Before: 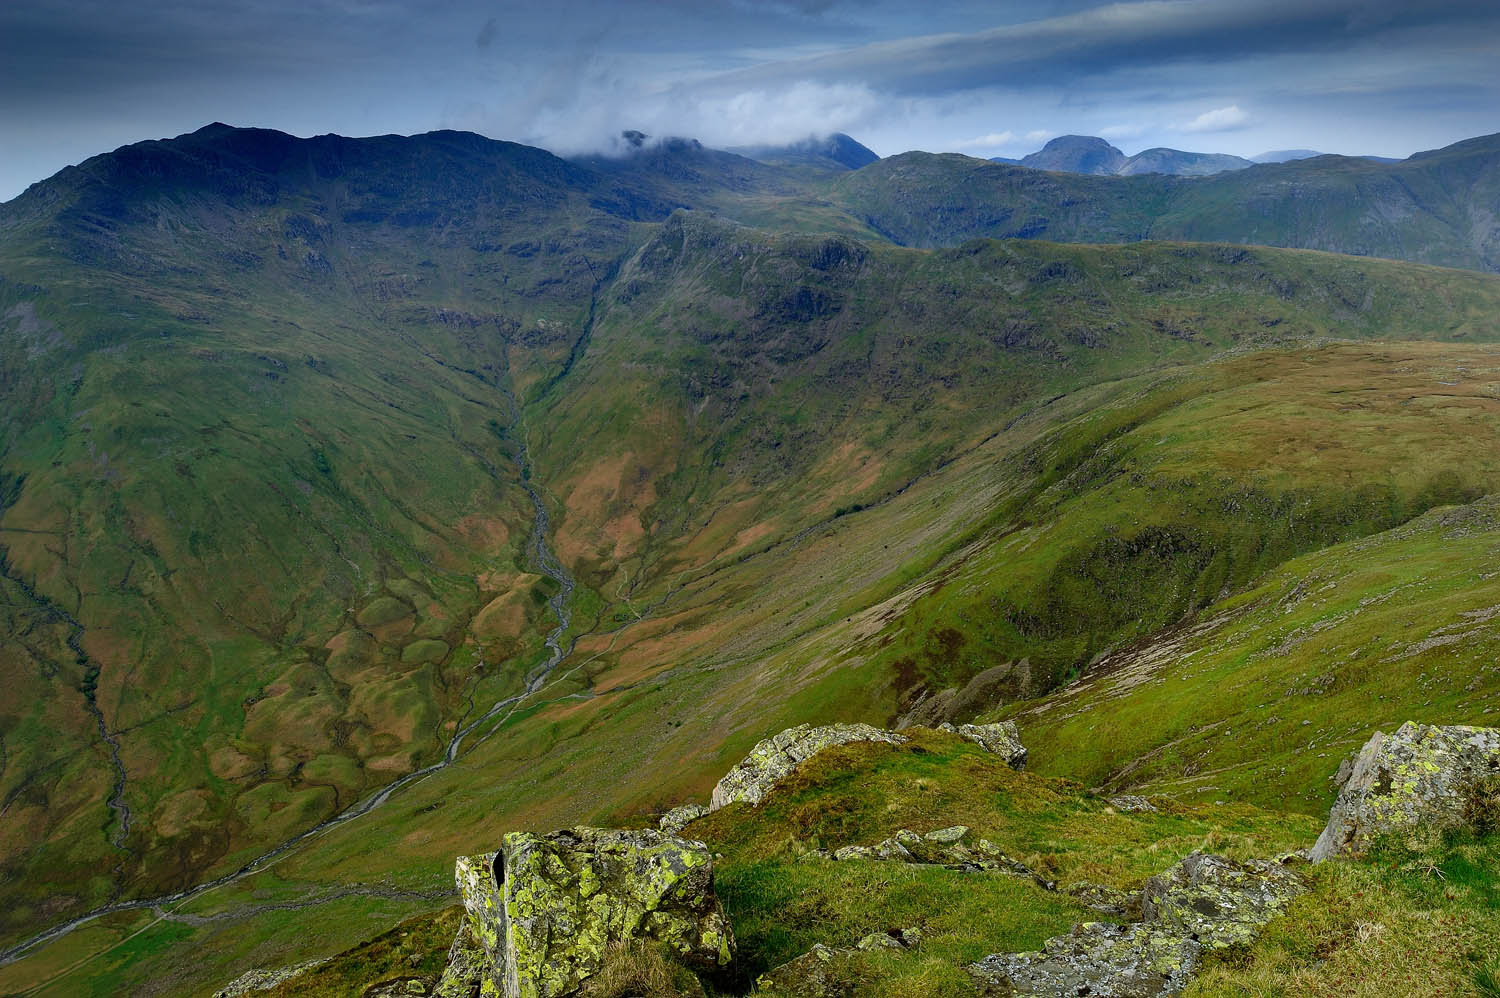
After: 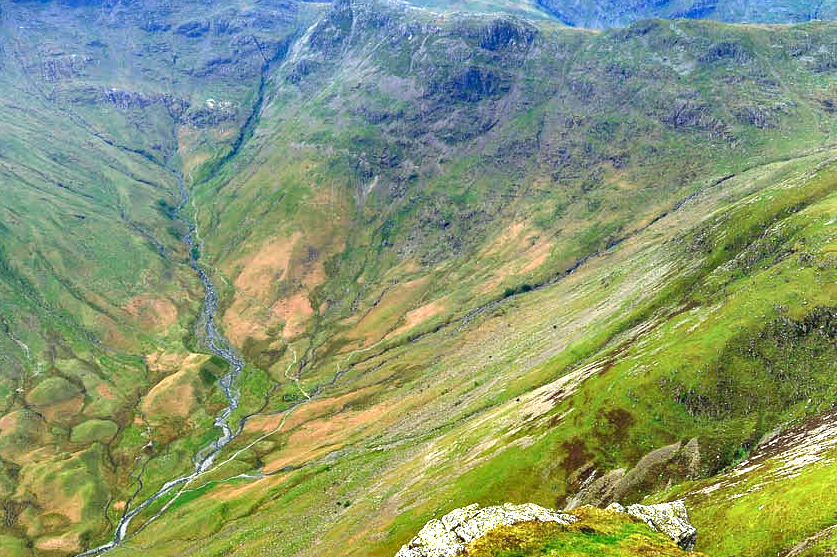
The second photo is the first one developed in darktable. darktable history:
color calibration: illuminant as shot in camera, x 0.358, y 0.373, temperature 4628.91 K
split-toning: shadows › saturation 0.61, highlights › saturation 0.58, balance -28.74, compress 87.36%
crop and rotate: left 22.13%, top 22.054%, right 22.026%, bottom 22.102%
exposure: exposure 2.003 EV, compensate highlight preservation false
white balance: emerald 1
shadows and highlights: soften with gaussian
